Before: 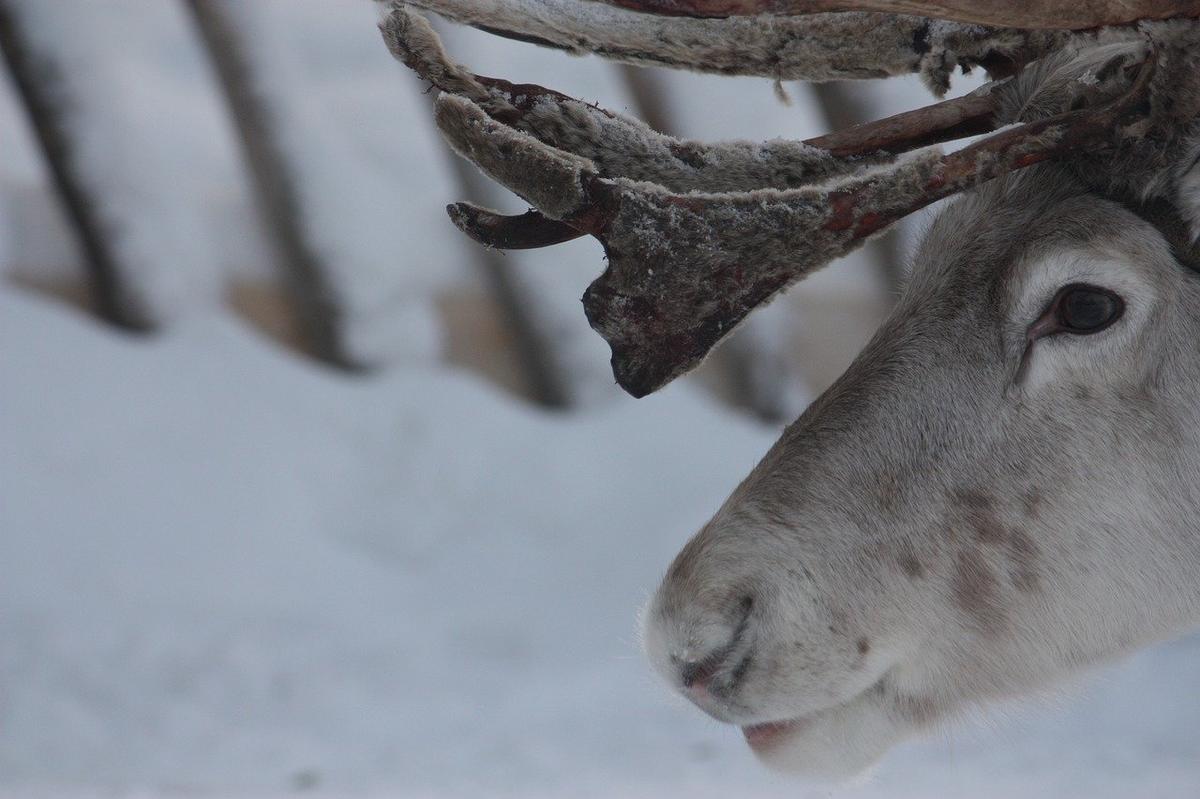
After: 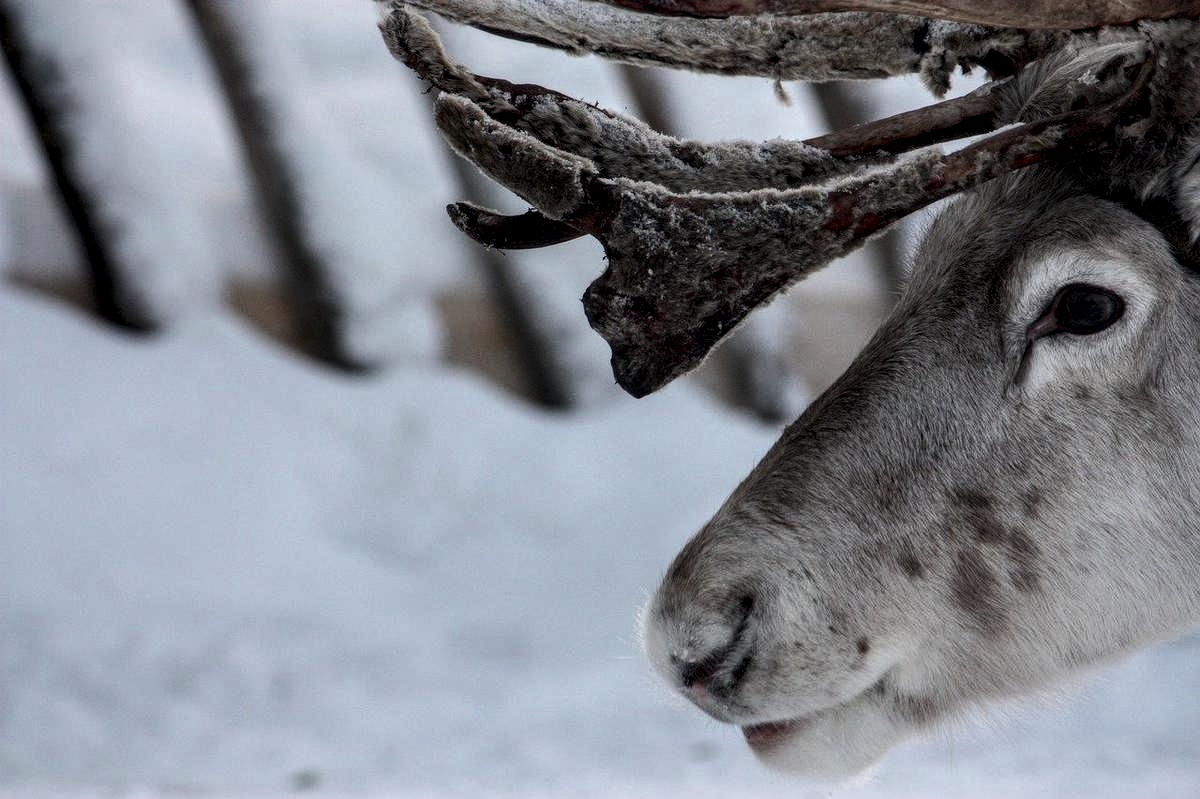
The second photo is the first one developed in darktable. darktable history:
tone equalizer: -8 EV -0.417 EV, -7 EV -0.389 EV, -6 EV -0.333 EV, -5 EV -0.222 EV, -3 EV 0.222 EV, -2 EV 0.333 EV, -1 EV 0.389 EV, +0 EV 0.417 EV, edges refinement/feathering 500, mask exposure compensation -1.57 EV, preserve details no
local contrast: highlights 20%, shadows 70%, detail 170%
